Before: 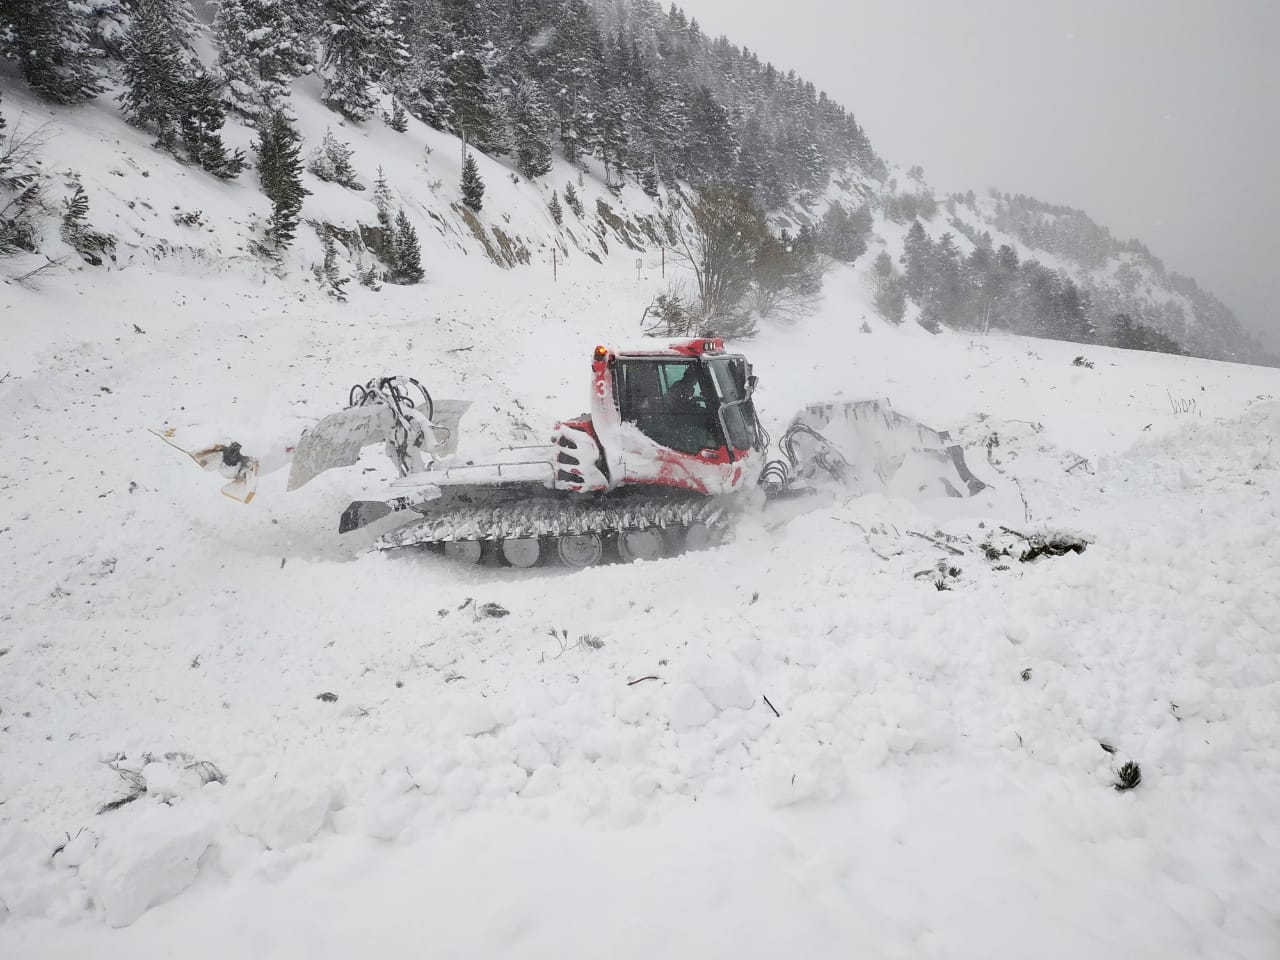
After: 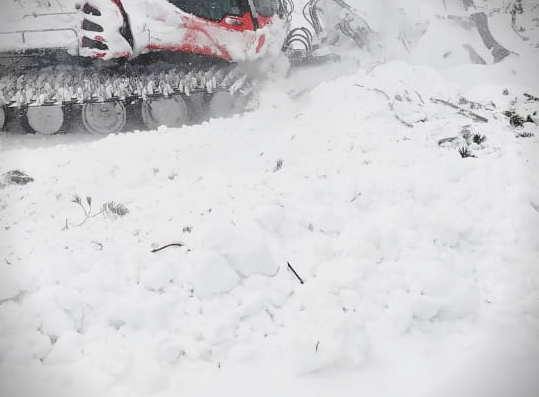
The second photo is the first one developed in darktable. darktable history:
vignetting: fall-off start 91.61%, brightness -0.862
tone curve: curves: ch0 [(0, 0) (0.035, 0.017) (0.131, 0.108) (0.279, 0.279) (0.476, 0.554) (0.617, 0.693) (0.704, 0.77) (0.801, 0.854) (0.895, 0.927) (1, 0.976)]; ch1 [(0, 0) (0.318, 0.278) (0.444, 0.427) (0.493, 0.493) (0.537, 0.547) (0.594, 0.616) (0.746, 0.764) (1, 1)]; ch2 [(0, 0) (0.316, 0.292) (0.381, 0.37) (0.423, 0.448) (0.476, 0.482) (0.502, 0.498) (0.529, 0.532) (0.583, 0.608) (0.639, 0.657) (0.7, 0.7) (0.861, 0.808) (1, 0.951)], preserve colors none
local contrast: mode bilateral grid, contrast 20, coarseness 51, detail 119%, midtone range 0.2
crop: left 37.236%, top 45.109%, right 20.631%, bottom 13.529%
